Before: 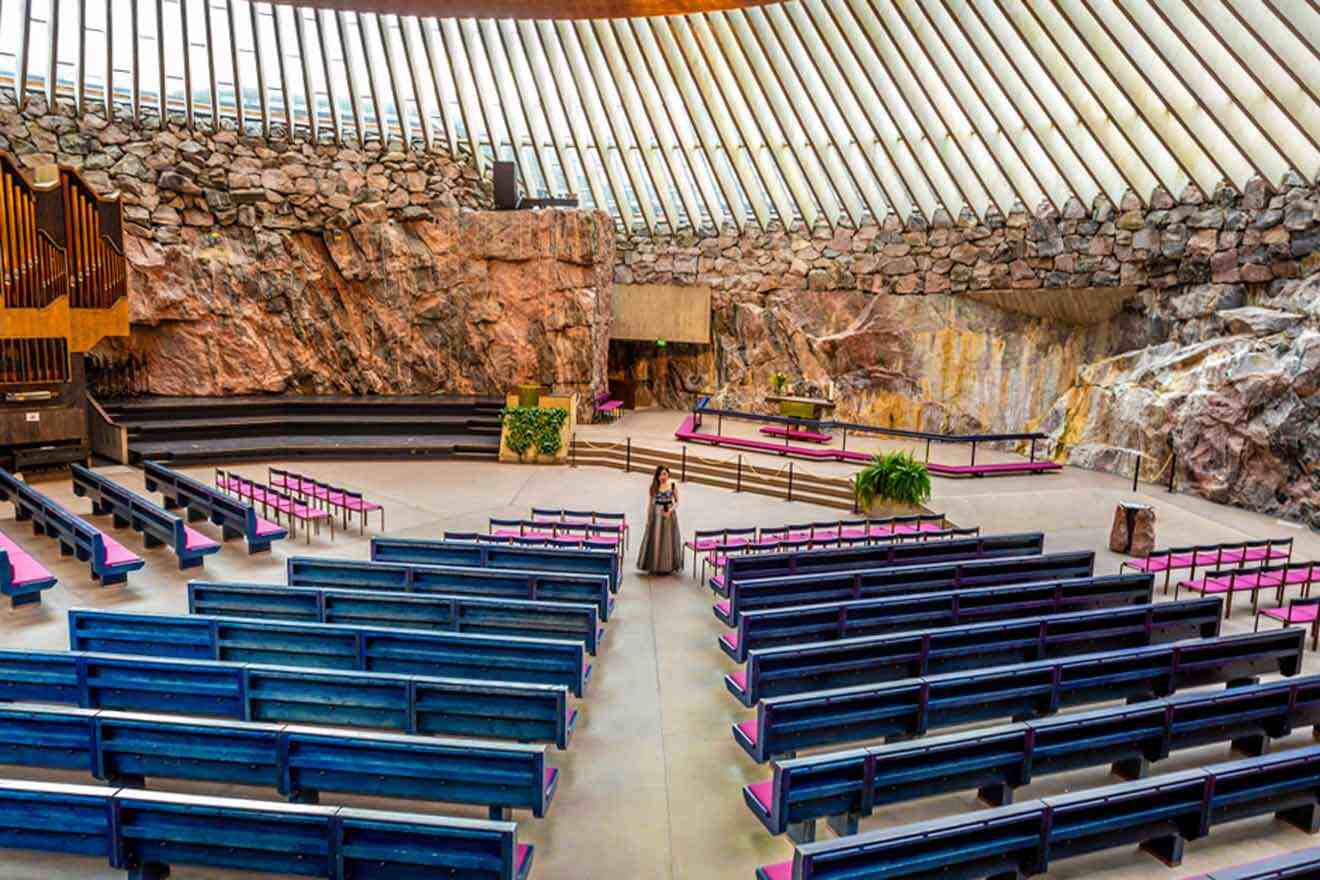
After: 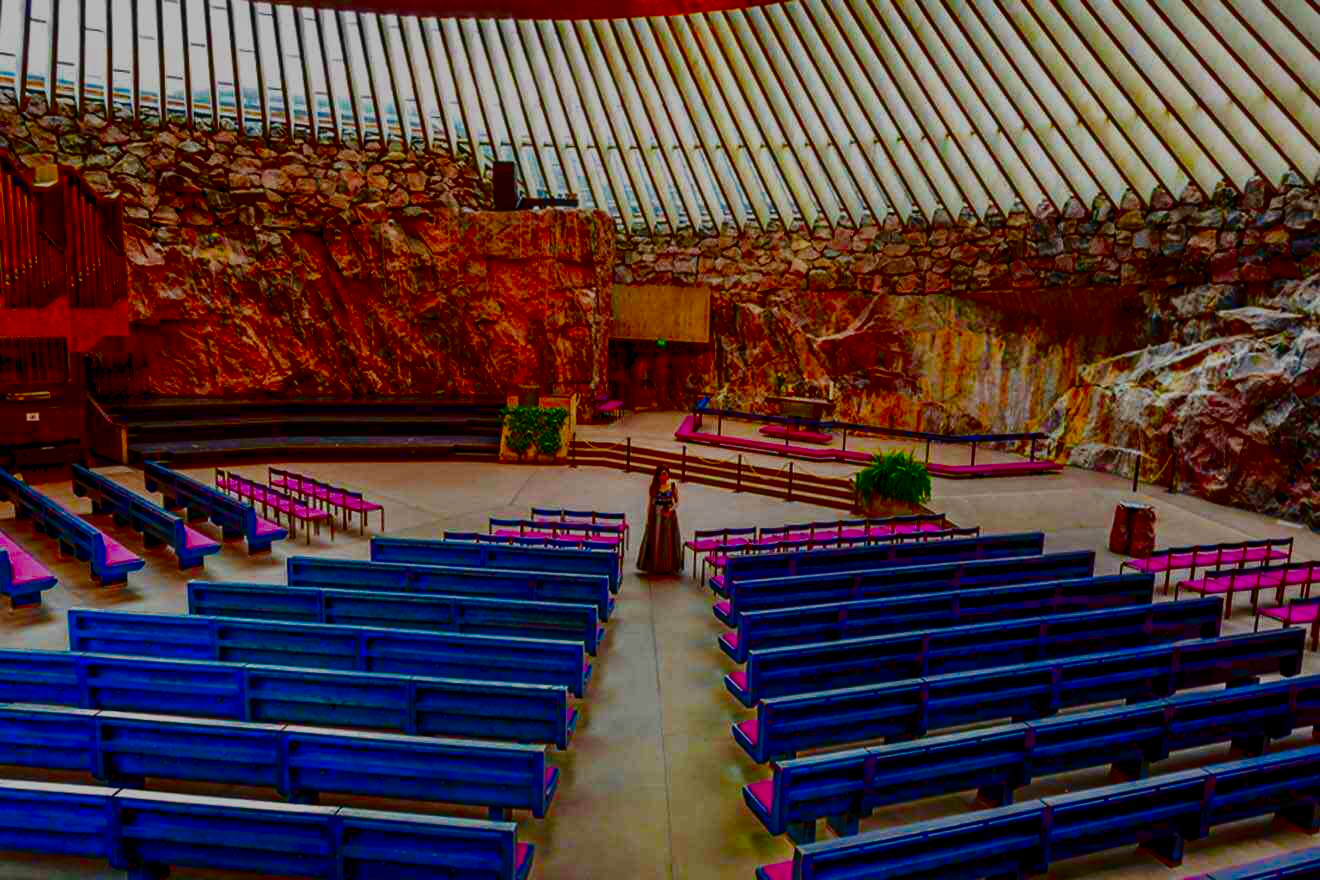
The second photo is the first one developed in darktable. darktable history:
exposure: black level correction 0.001, exposure 0.499 EV, compensate exposure bias true, compensate highlight preservation false
tone equalizer: on, module defaults
filmic rgb: black relative exposure -7.65 EV, white relative exposure 4.56 EV, hardness 3.61, contrast in shadows safe
contrast brightness saturation: brightness -0.985, saturation 0.989
